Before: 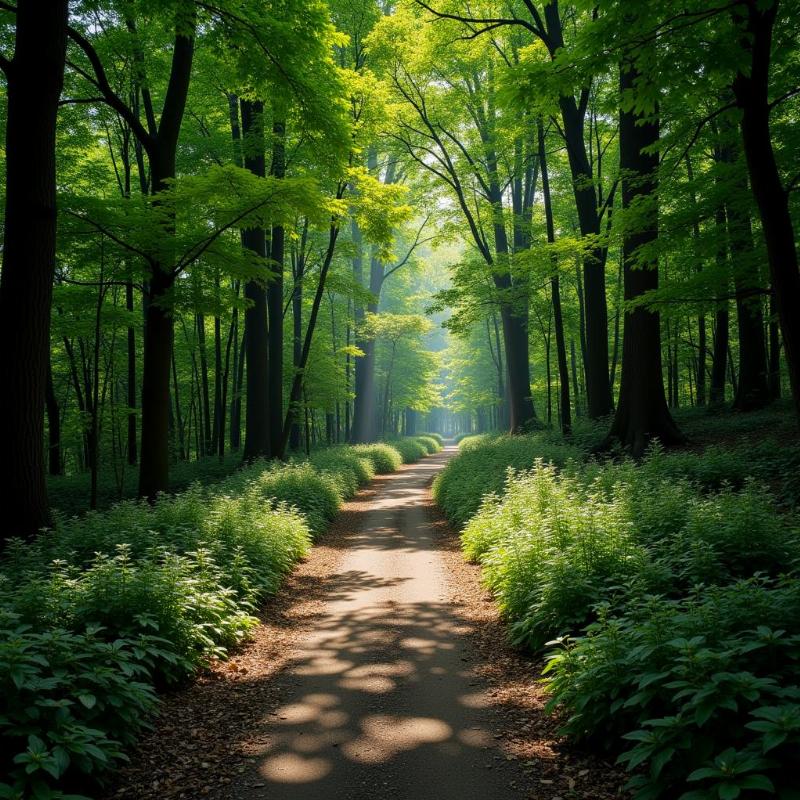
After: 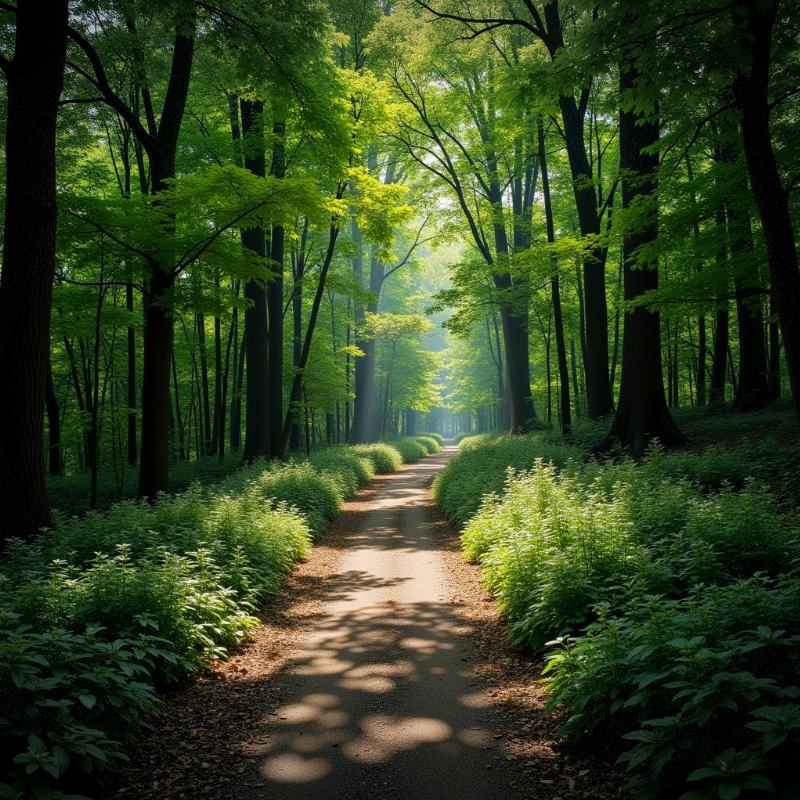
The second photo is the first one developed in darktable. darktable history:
vignetting: fall-off start 100.59%, brightness -0.461, saturation -0.294, width/height ratio 1.309, dithering 8-bit output
